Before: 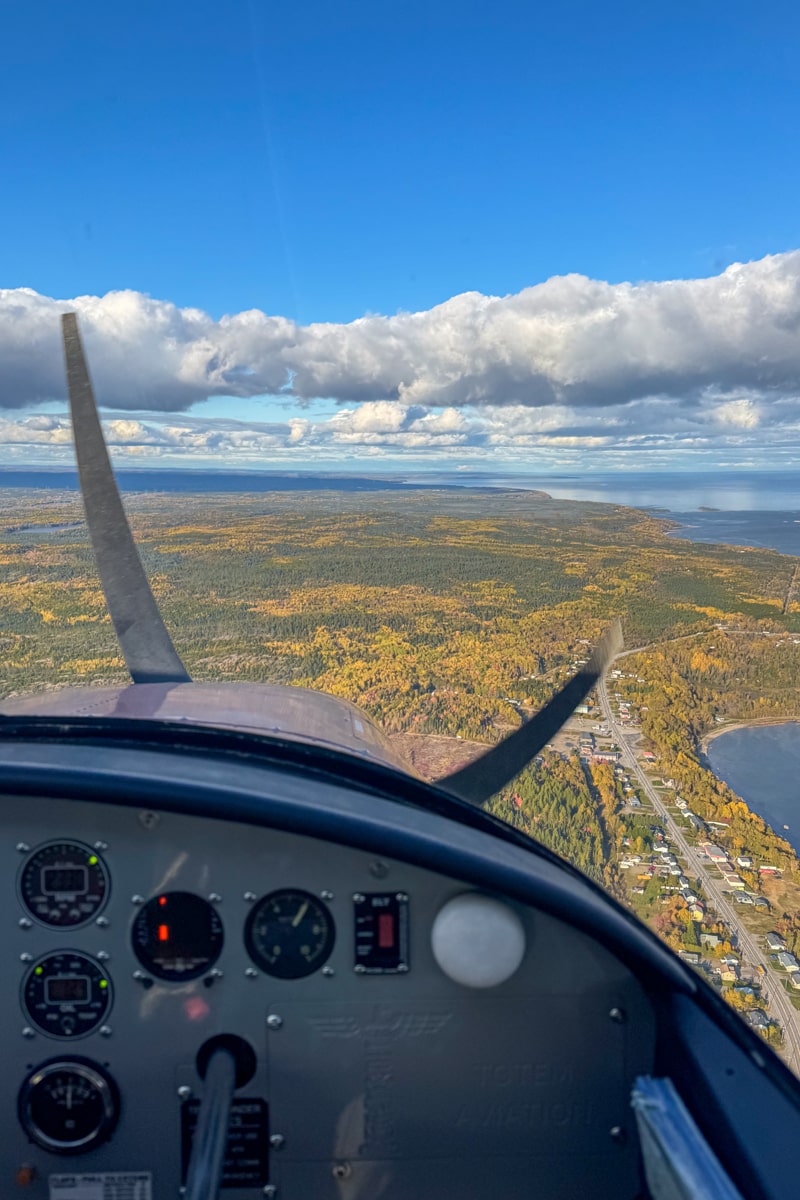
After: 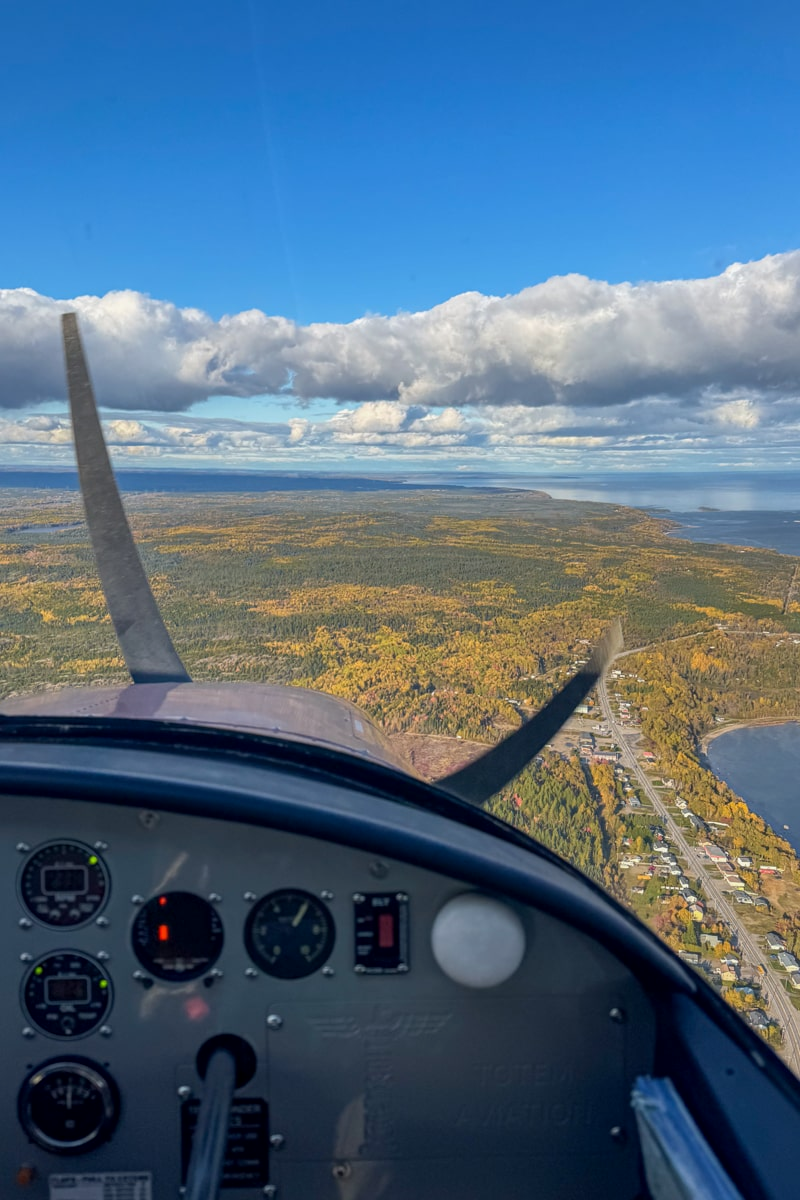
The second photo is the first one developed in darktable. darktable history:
exposure: black level correction 0.001, exposure -0.122 EV, compensate exposure bias true, compensate highlight preservation false
